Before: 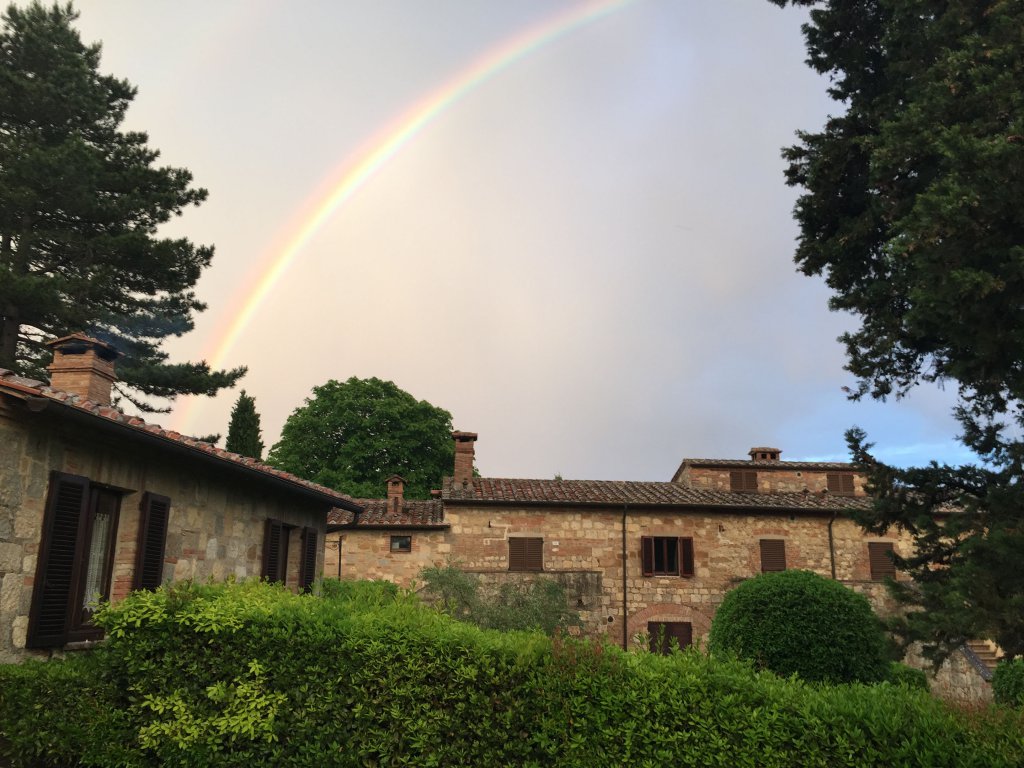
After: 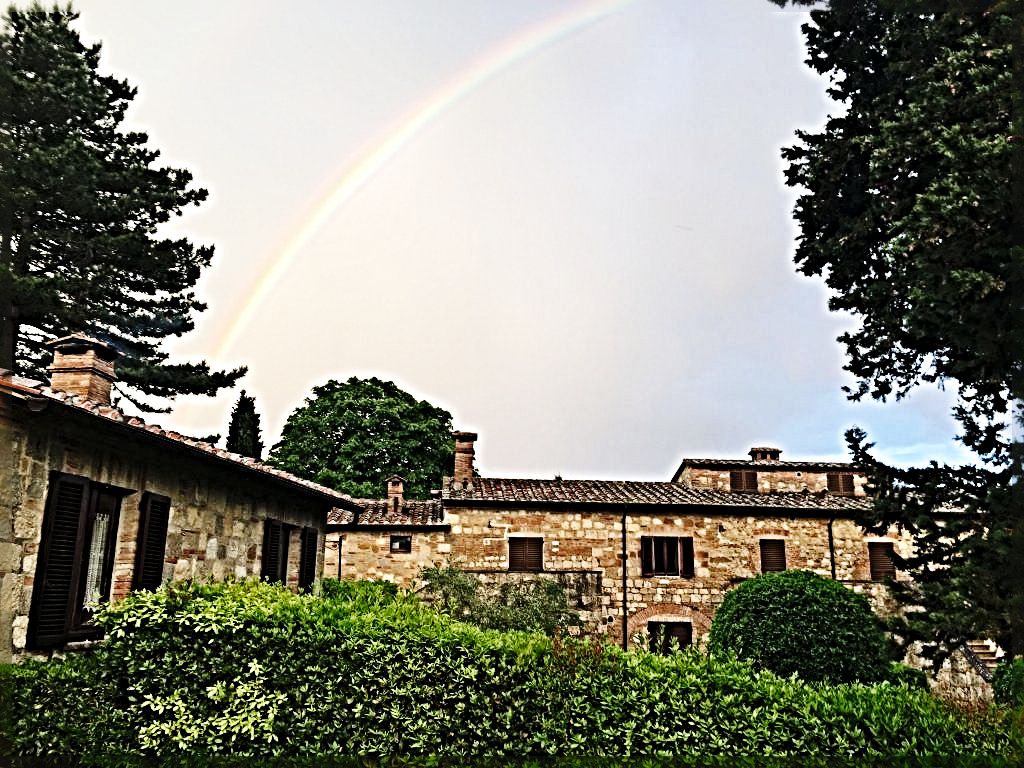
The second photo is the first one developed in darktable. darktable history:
base curve: curves: ch0 [(0, 0) (0.036, 0.025) (0.121, 0.166) (0.206, 0.329) (0.605, 0.79) (1, 1)], preserve colors none
sharpen: radius 6.266, amount 1.812, threshold 0.083
